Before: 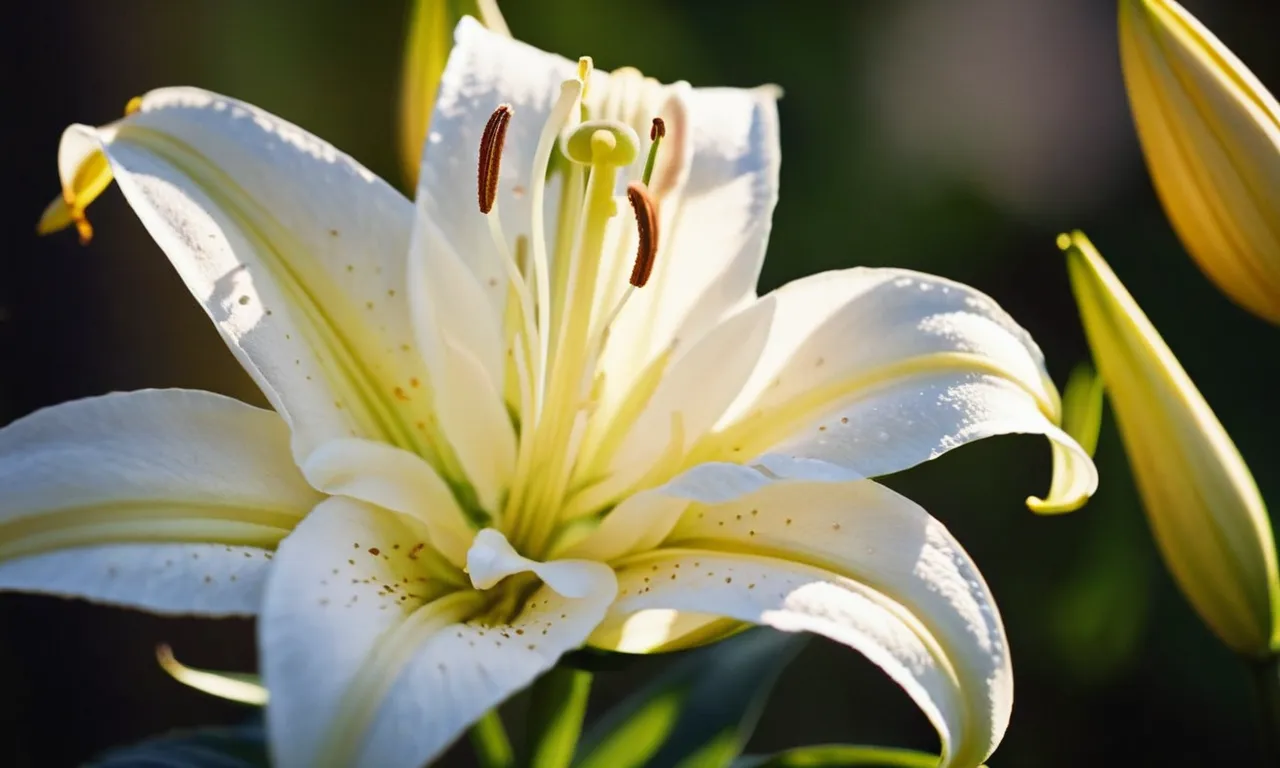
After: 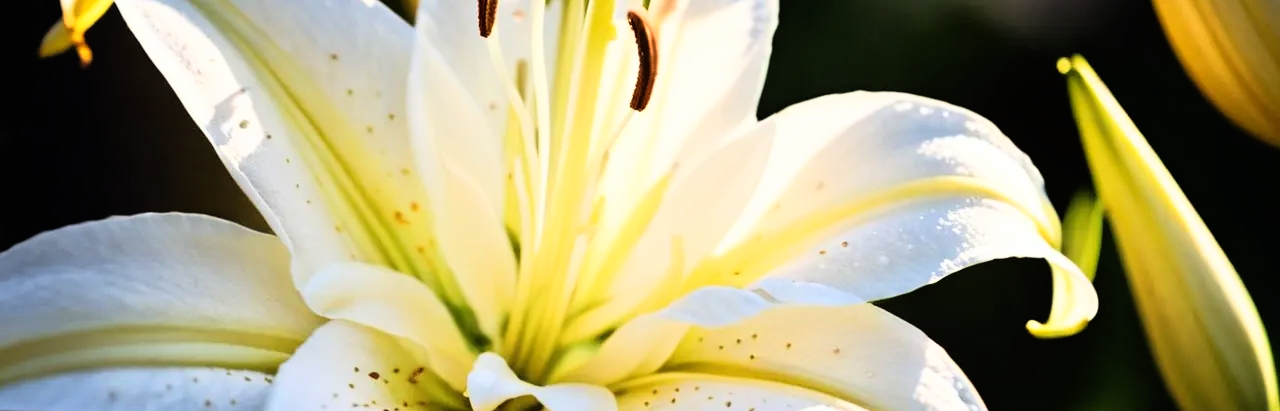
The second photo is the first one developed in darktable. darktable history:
rgb curve: curves: ch0 [(0, 0) (0.21, 0.15) (0.24, 0.21) (0.5, 0.75) (0.75, 0.96) (0.89, 0.99) (1, 1)]; ch1 [(0, 0.02) (0.21, 0.13) (0.25, 0.2) (0.5, 0.67) (0.75, 0.9) (0.89, 0.97) (1, 1)]; ch2 [(0, 0.02) (0.21, 0.13) (0.25, 0.2) (0.5, 0.67) (0.75, 0.9) (0.89, 0.97) (1, 1)], compensate middle gray true
base curve: curves: ch0 [(0, 0) (0.826, 0.587) (1, 1)]
crop and rotate: top 23.043%, bottom 23.437%
